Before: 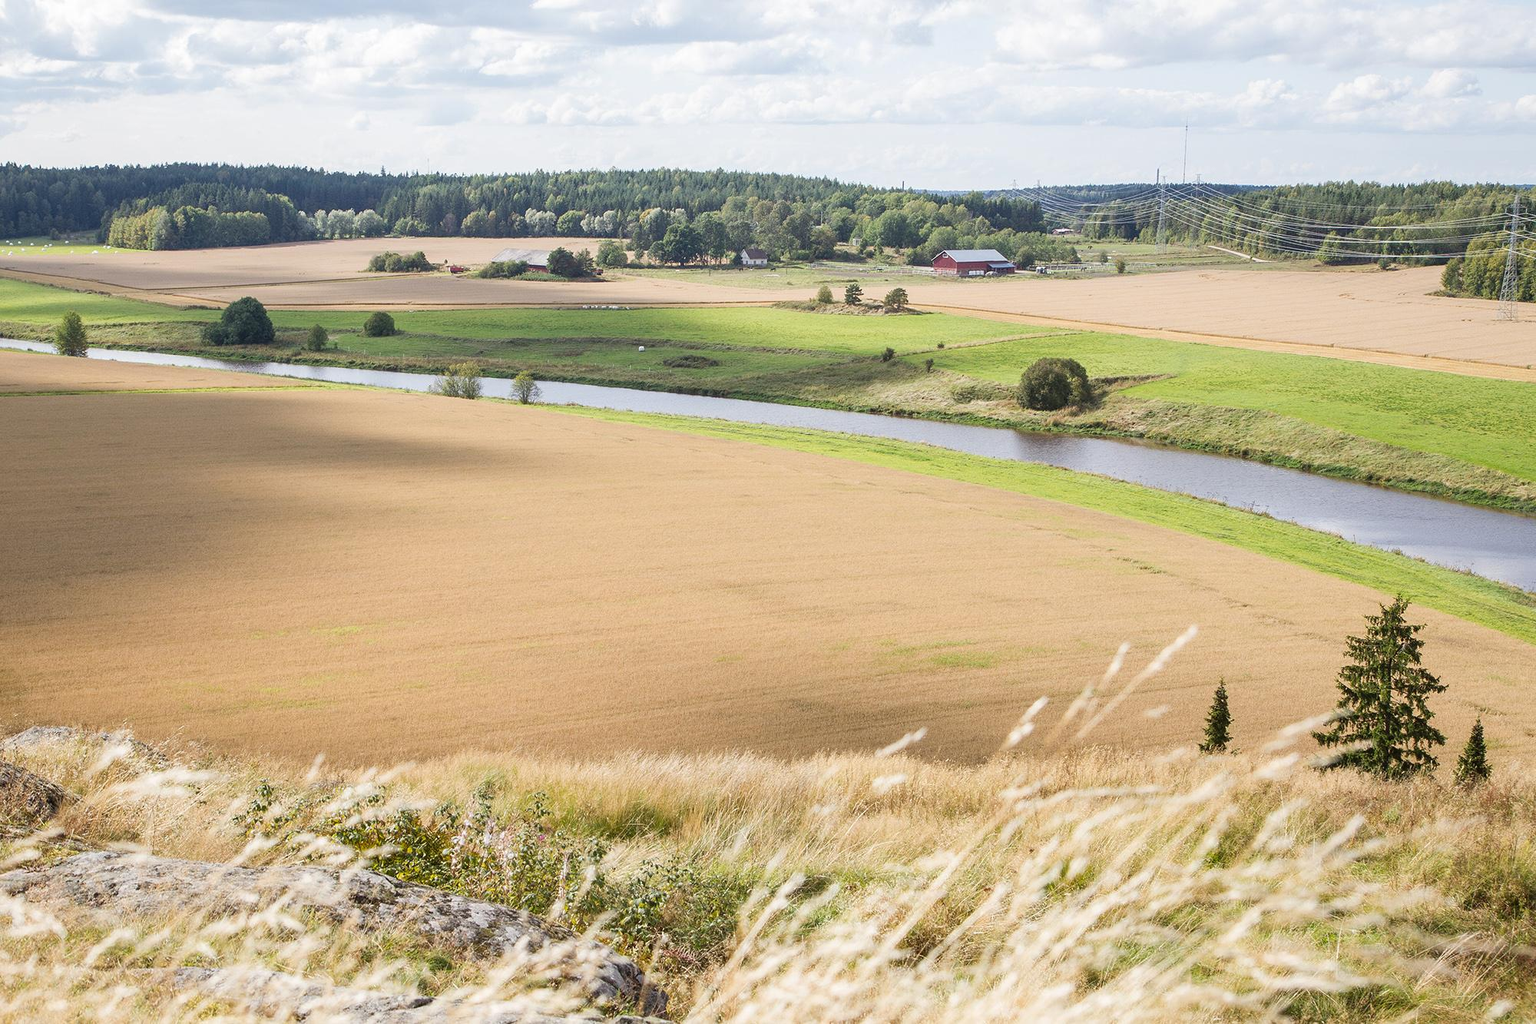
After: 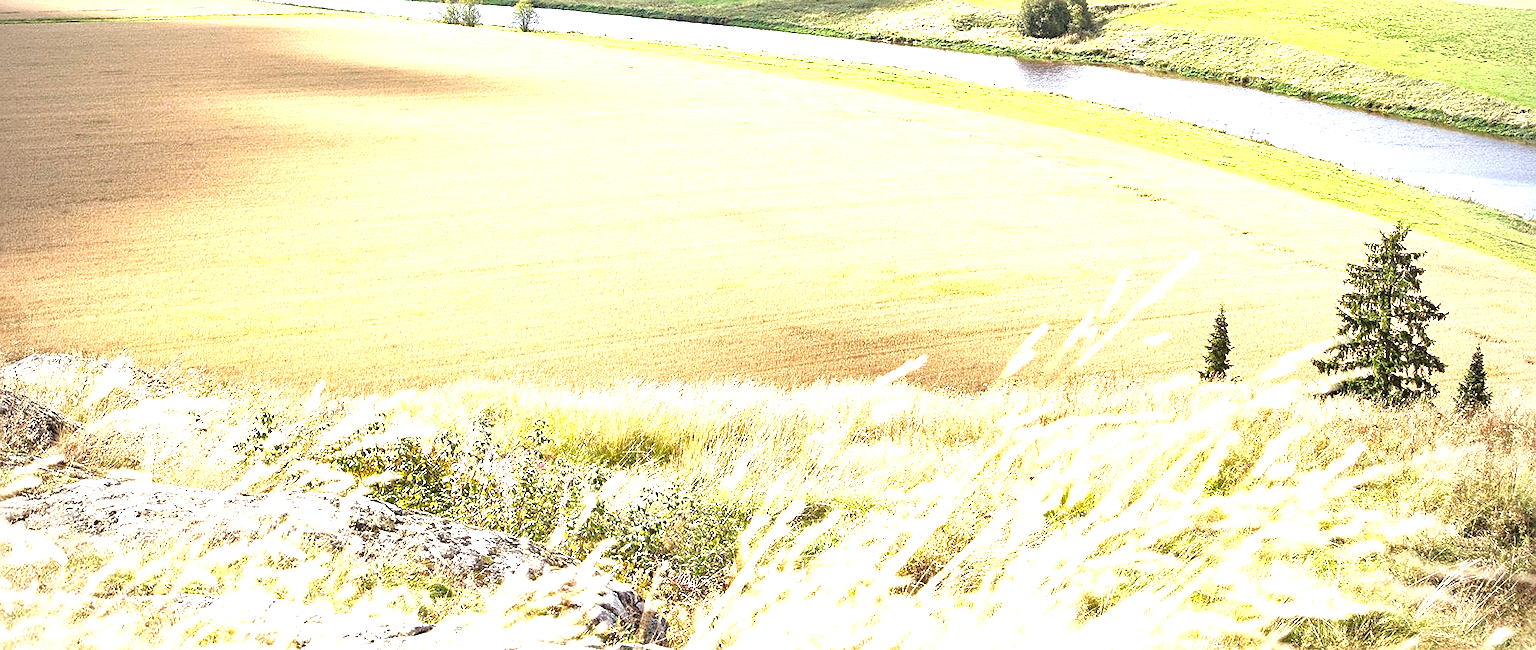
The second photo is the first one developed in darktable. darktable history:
sharpen: on, module defaults
crop and rotate: top 36.435%
local contrast: mode bilateral grid, contrast 20, coarseness 50, detail 144%, midtone range 0.2
haze removal: compatibility mode true, adaptive false
white balance: emerald 1
vignetting: fall-off start 79.88%
exposure: black level correction 0, exposure 1.55 EV, compensate exposure bias true, compensate highlight preservation false
